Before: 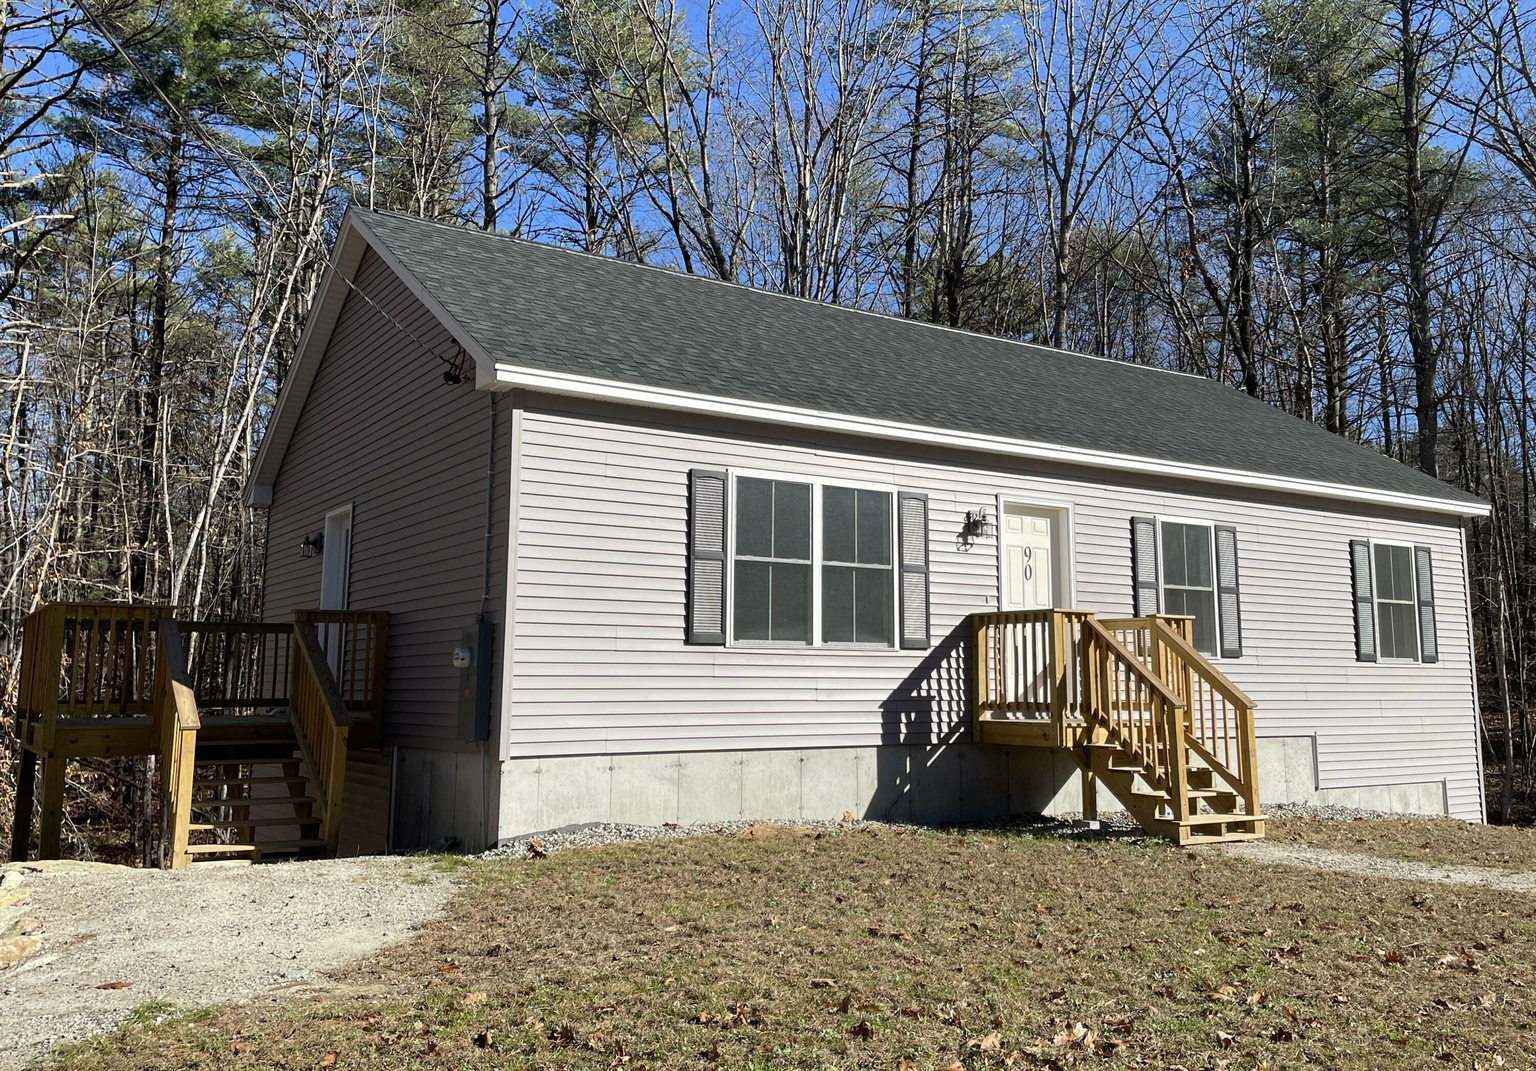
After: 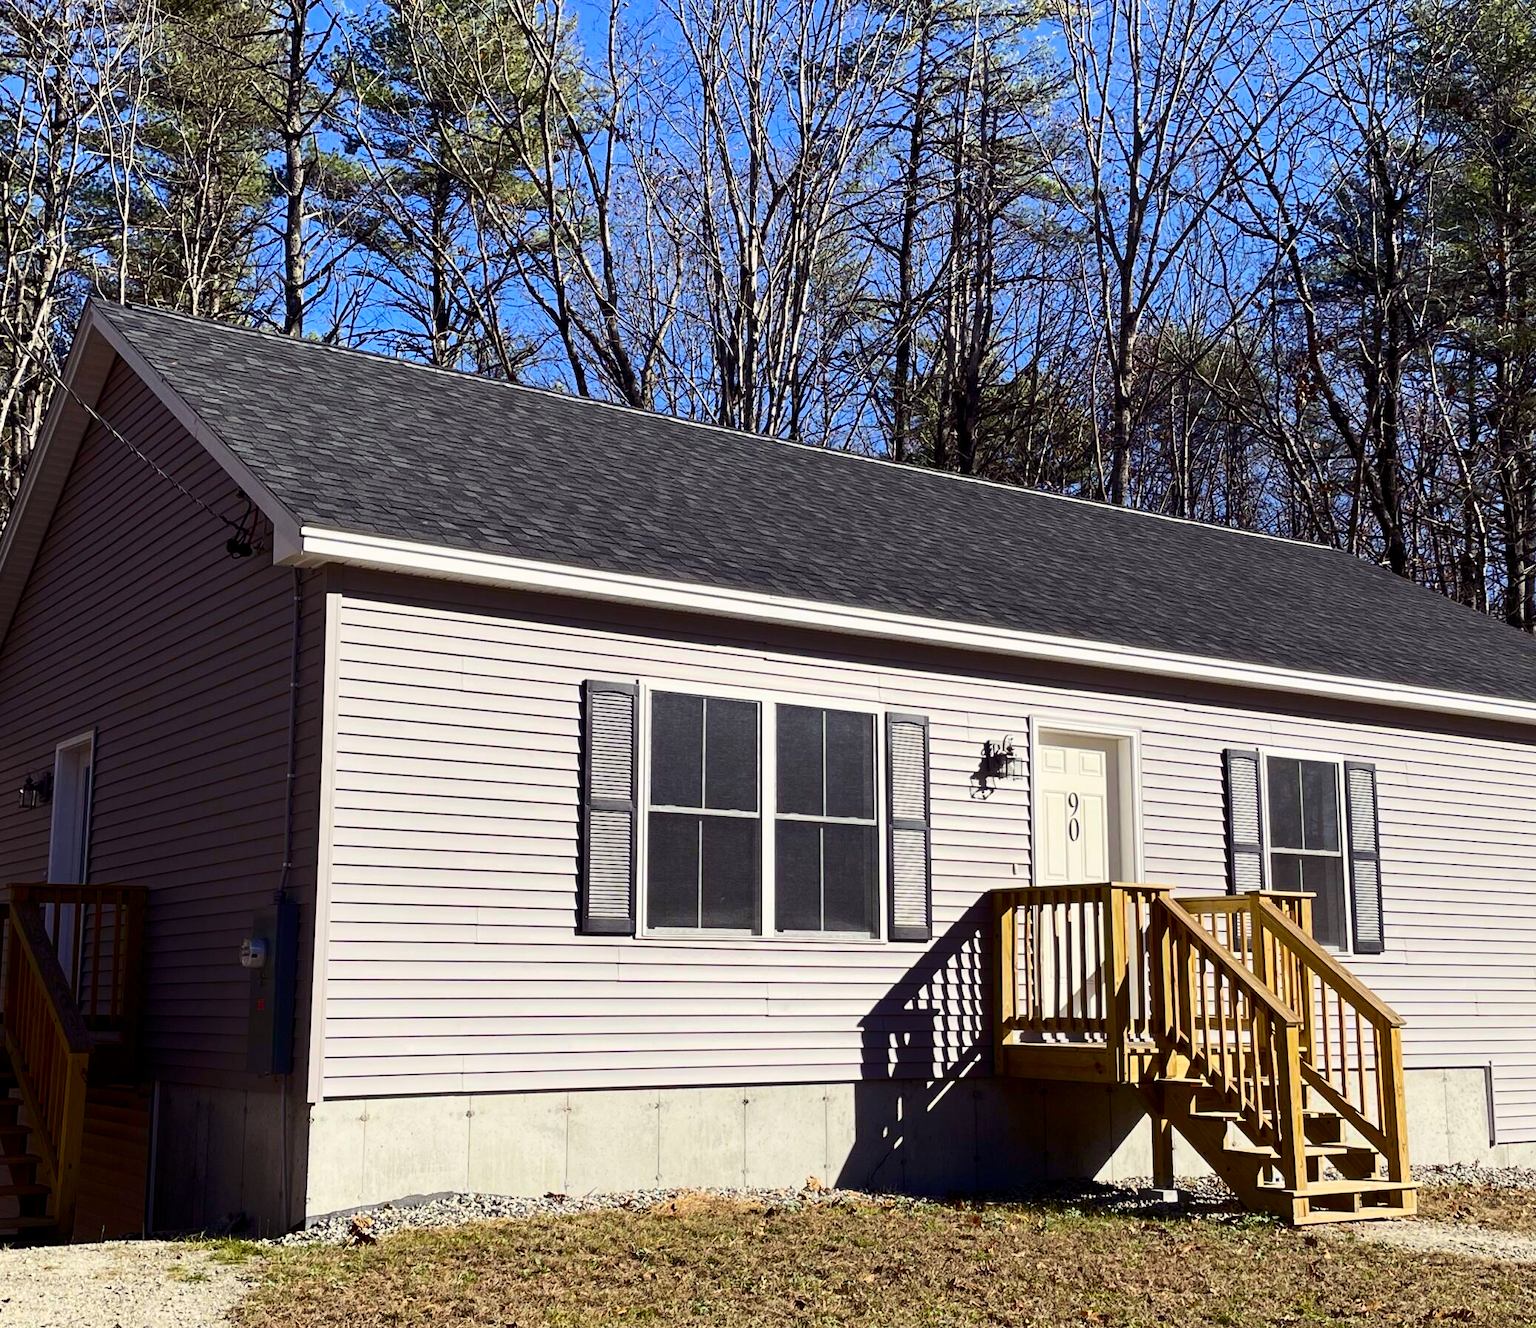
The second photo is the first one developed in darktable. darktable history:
contrast brightness saturation: contrast 0.277
crop: left 18.702%, right 12.28%, bottom 14.39%
exposure: black level correction 0.001, exposure -0.124 EV, compensate highlight preservation false
color balance rgb: shadows lift › luminance 0.598%, shadows lift › chroma 6.832%, shadows lift › hue 299.22°, highlights gain › chroma 0.567%, highlights gain › hue 55.89°, linear chroma grading › global chroma 9.773%, perceptual saturation grading › global saturation 19.465%, global vibrance 20%
